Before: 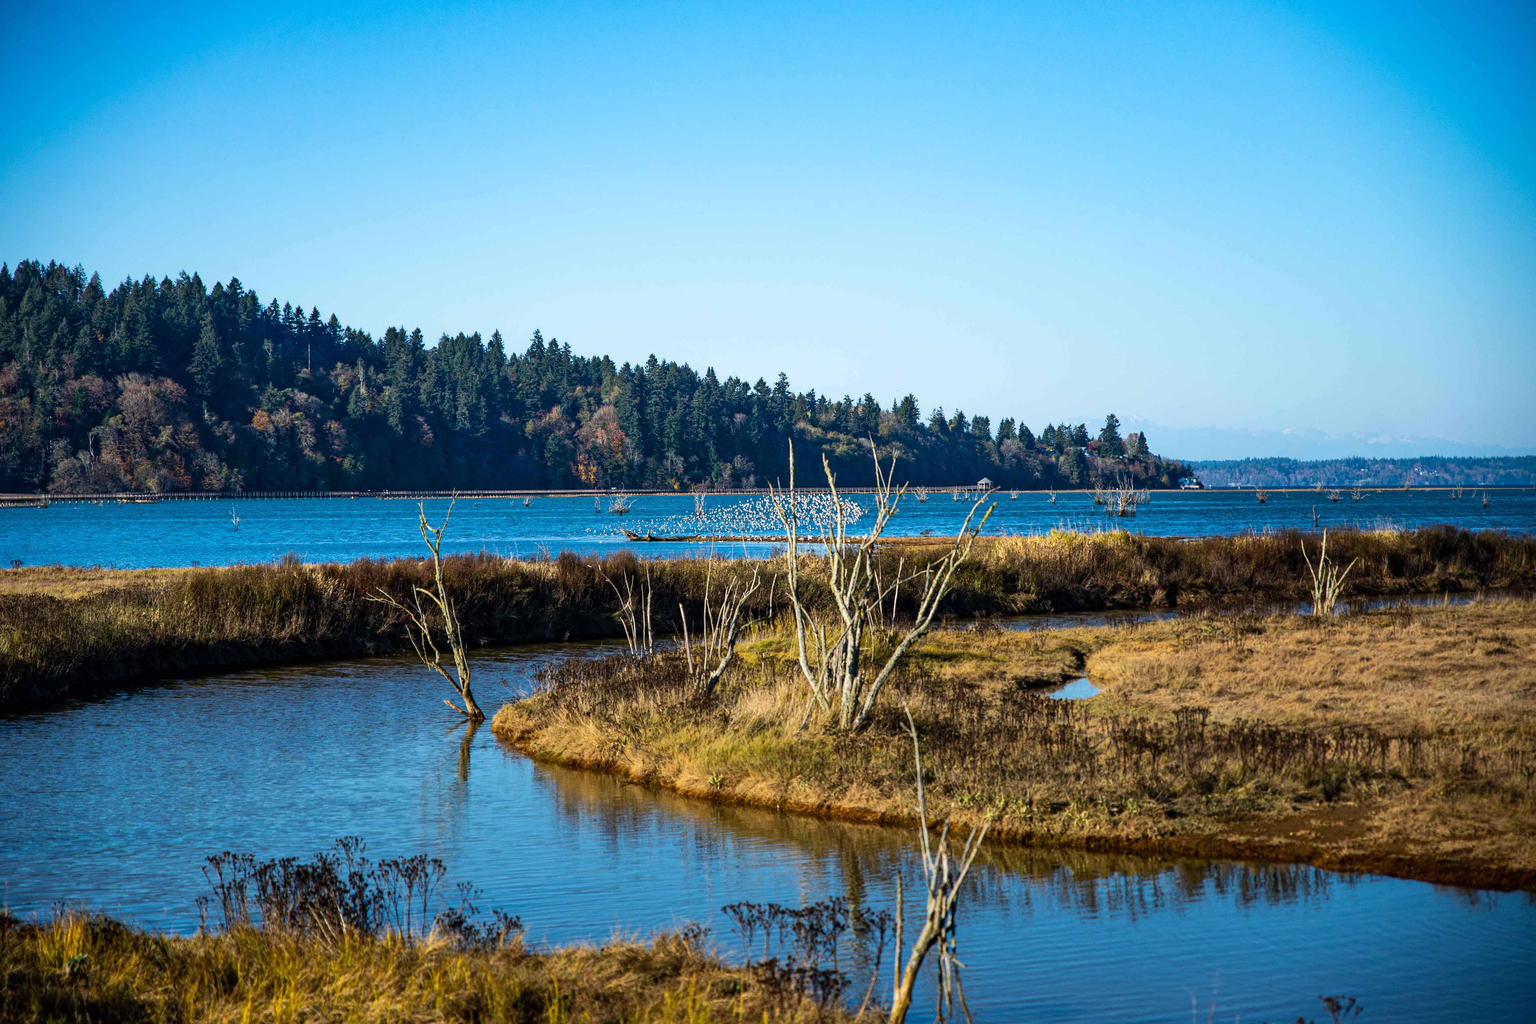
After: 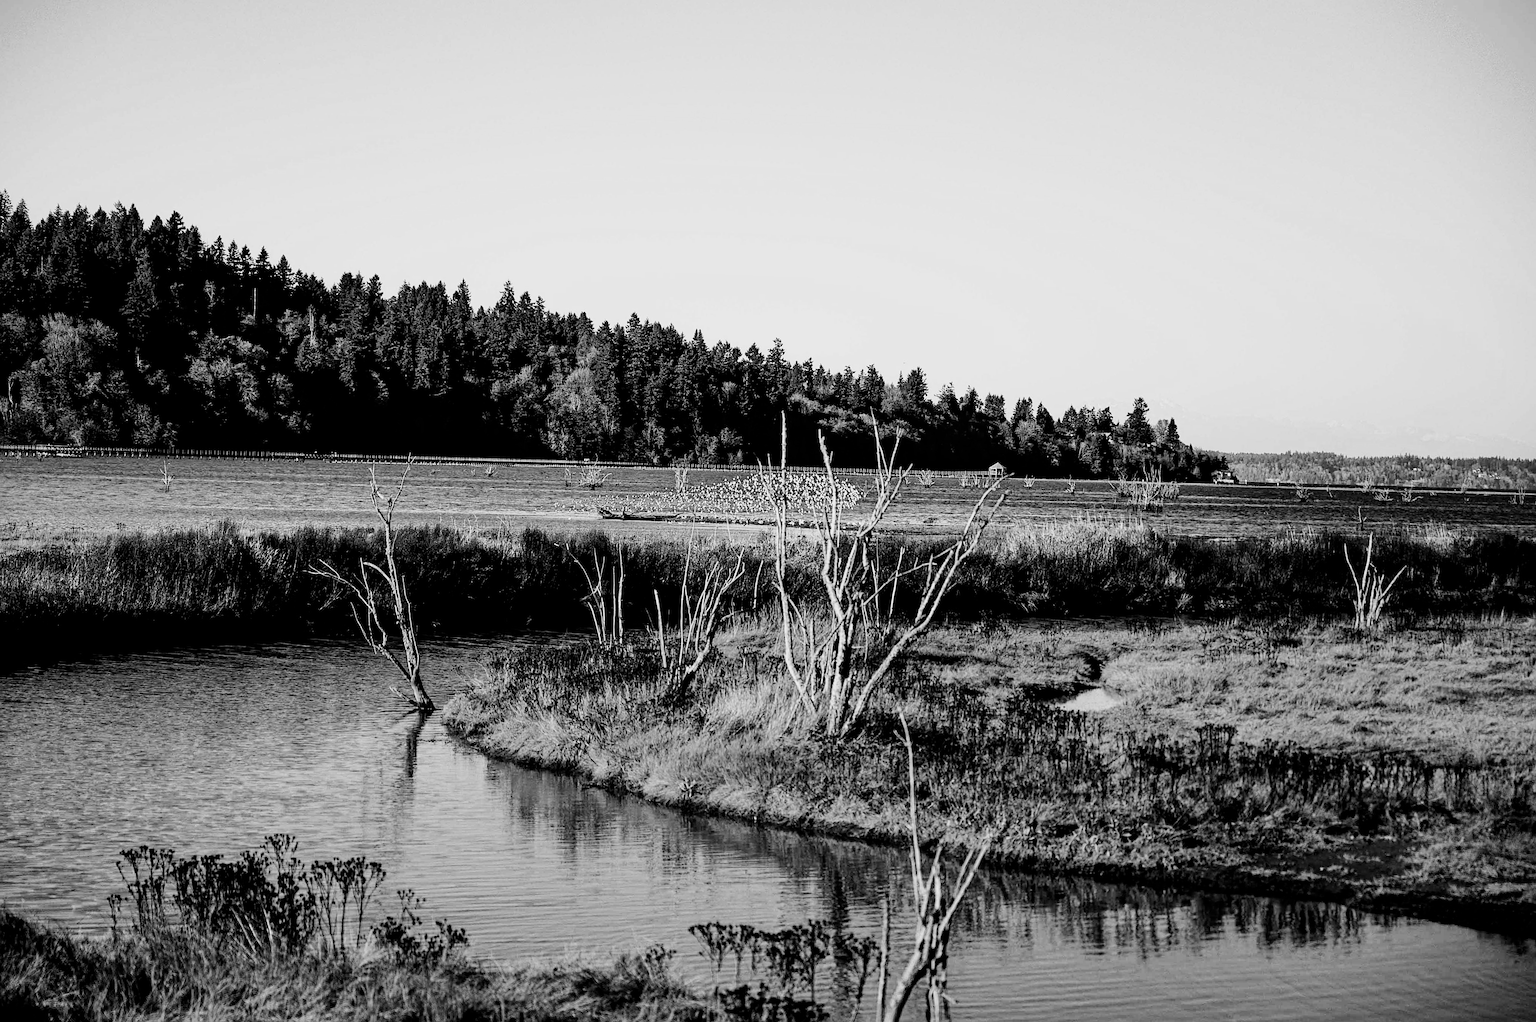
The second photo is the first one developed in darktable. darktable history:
contrast brightness saturation: contrast 0.038, saturation 0.069
sharpen: on, module defaults
crop and rotate: angle -2.07°, left 3.158%, top 4.288%, right 1.611%, bottom 0.607%
color balance rgb: global offset › chroma 0.254%, global offset › hue 256.92°, perceptual saturation grading › global saturation 36.901%, perceptual brilliance grading › highlights 7.221%, perceptual brilliance grading › mid-tones 16.268%, perceptual brilliance grading › shadows -5.123%
color zones: curves: ch0 [(0, 0.613) (0.01, 0.613) (0.245, 0.448) (0.498, 0.529) (0.642, 0.665) (0.879, 0.777) (0.99, 0.613)]; ch1 [(0, 0) (0.143, 0) (0.286, 0) (0.429, 0) (0.571, 0) (0.714, 0) (0.857, 0)]
filmic rgb: black relative exposure -5.13 EV, white relative exposure 3.98 EV, hardness 2.88, contrast 1.297, highlights saturation mix -31.28%, preserve chrominance no, color science v4 (2020), contrast in shadows soft
